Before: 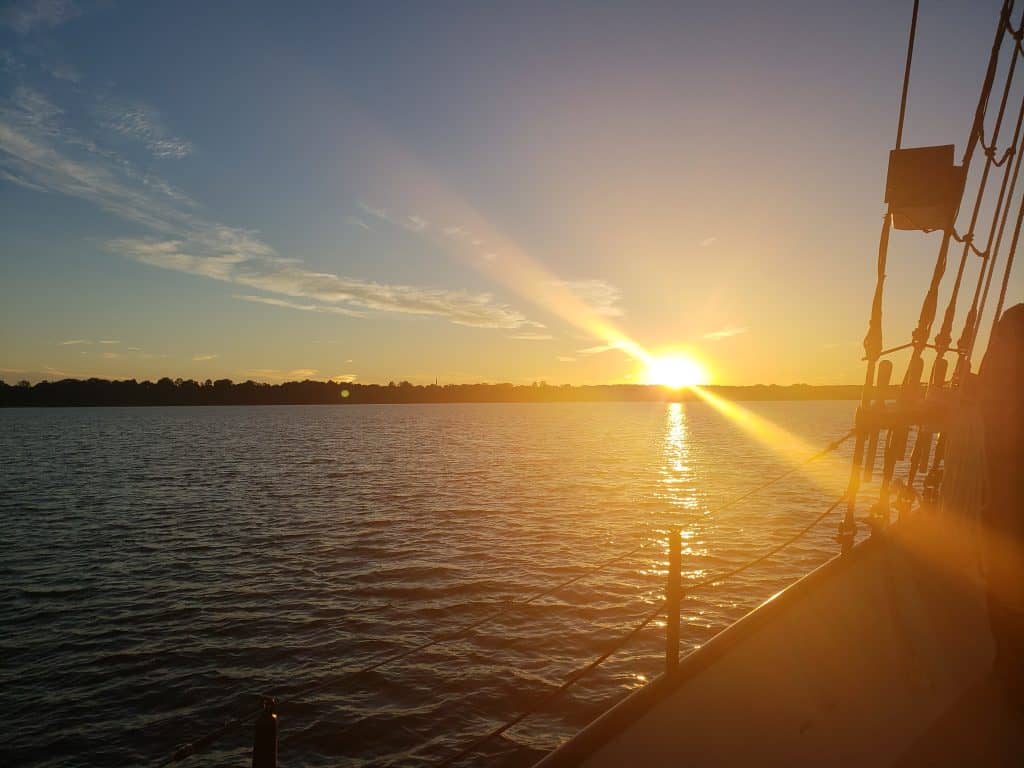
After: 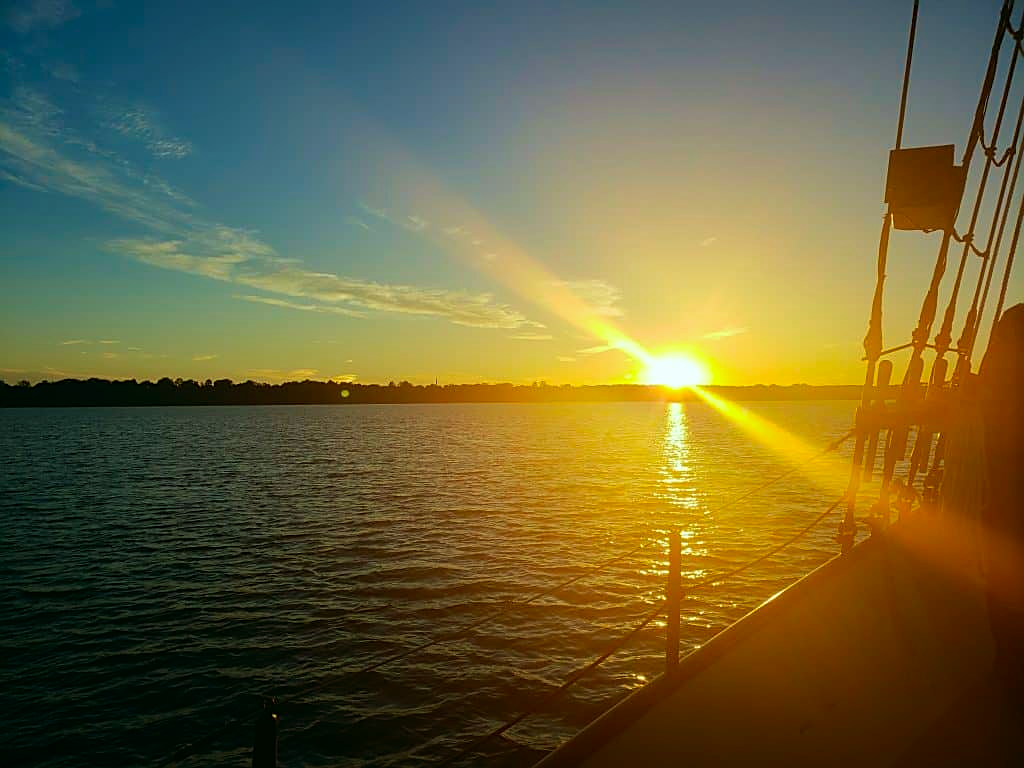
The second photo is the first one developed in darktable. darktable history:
color correction: highlights a* -7.45, highlights b* 1.13, shadows a* -3.89, saturation 1.43
tone equalizer: -8 EV -0.767 EV, -7 EV -0.724 EV, -6 EV -0.601 EV, -5 EV -0.395 EV, -3 EV 0.383 EV, -2 EV 0.6 EV, -1 EV 0.693 EV, +0 EV 0.743 EV
sharpen: on, module defaults
exposure: black level correction 0, exposure -0.726 EV, compensate highlight preservation false
velvia: on, module defaults
